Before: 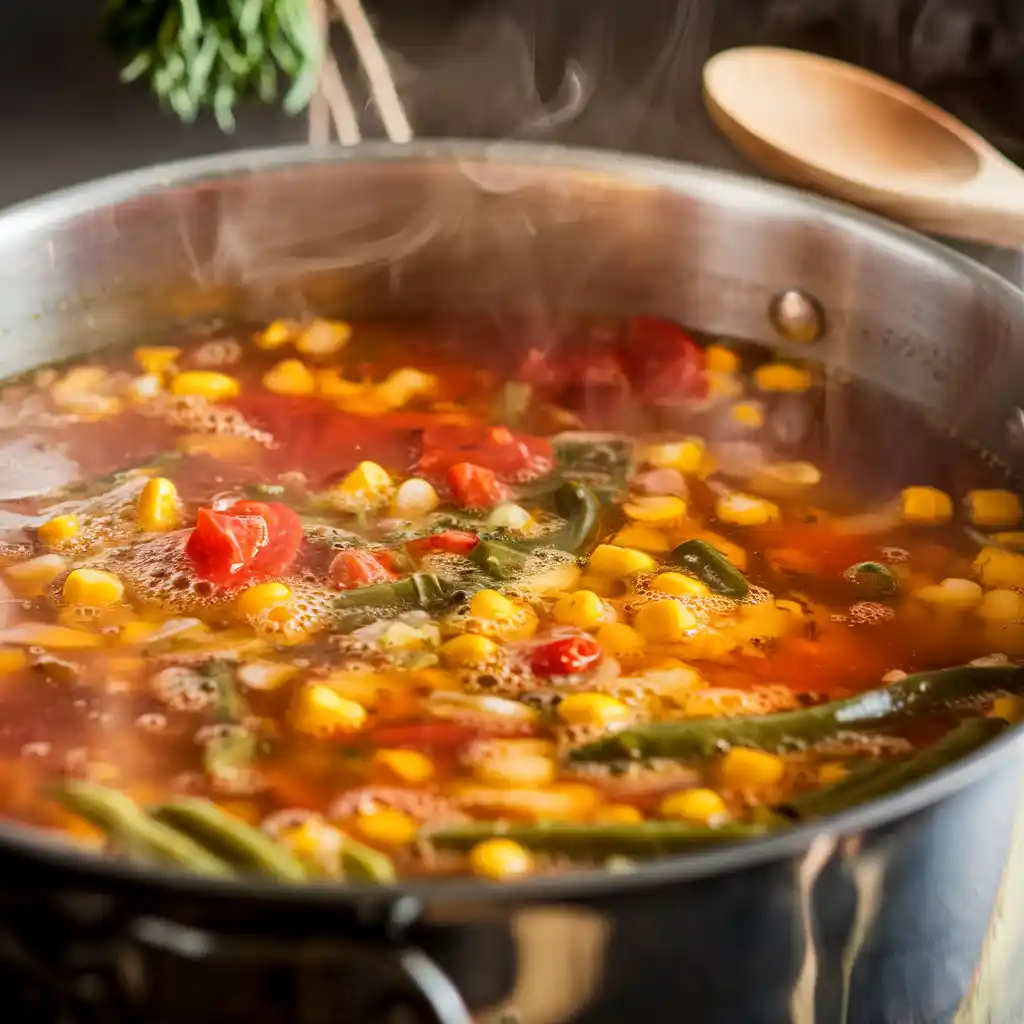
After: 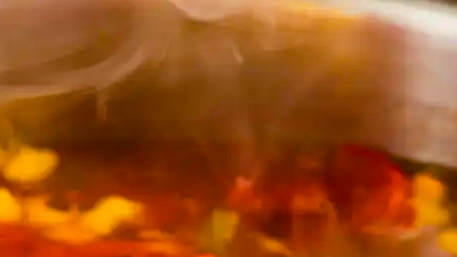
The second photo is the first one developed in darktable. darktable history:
color balance rgb: linear chroma grading › global chroma 15%, perceptual saturation grading › global saturation 30%
crop: left 28.64%, top 16.832%, right 26.637%, bottom 58.055%
